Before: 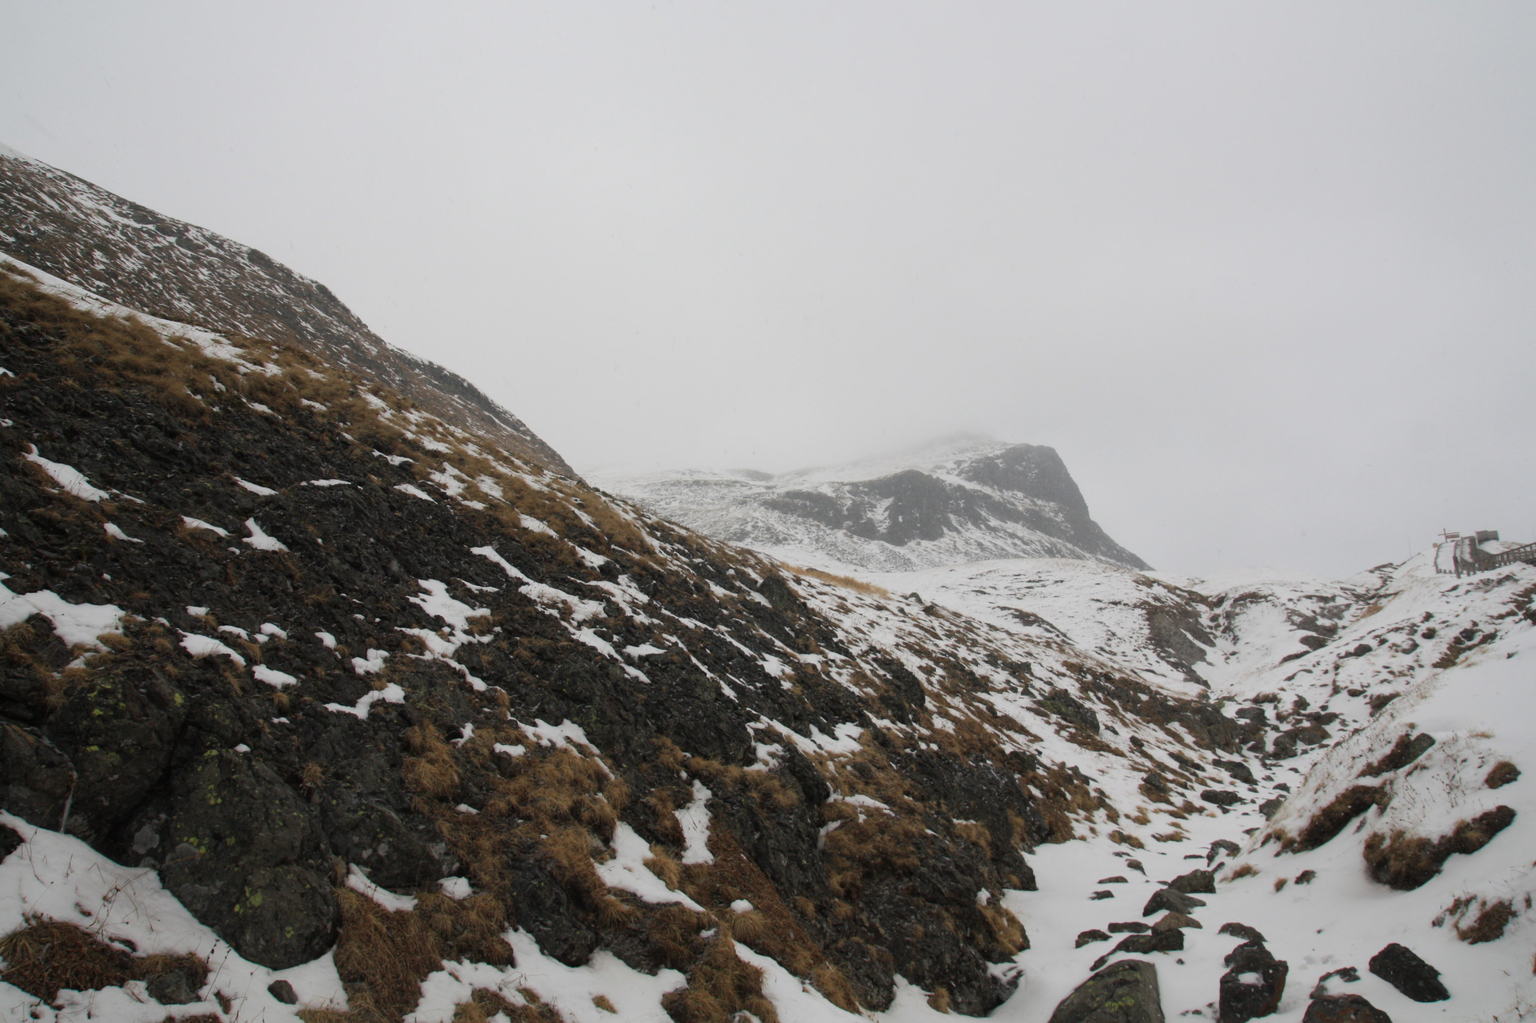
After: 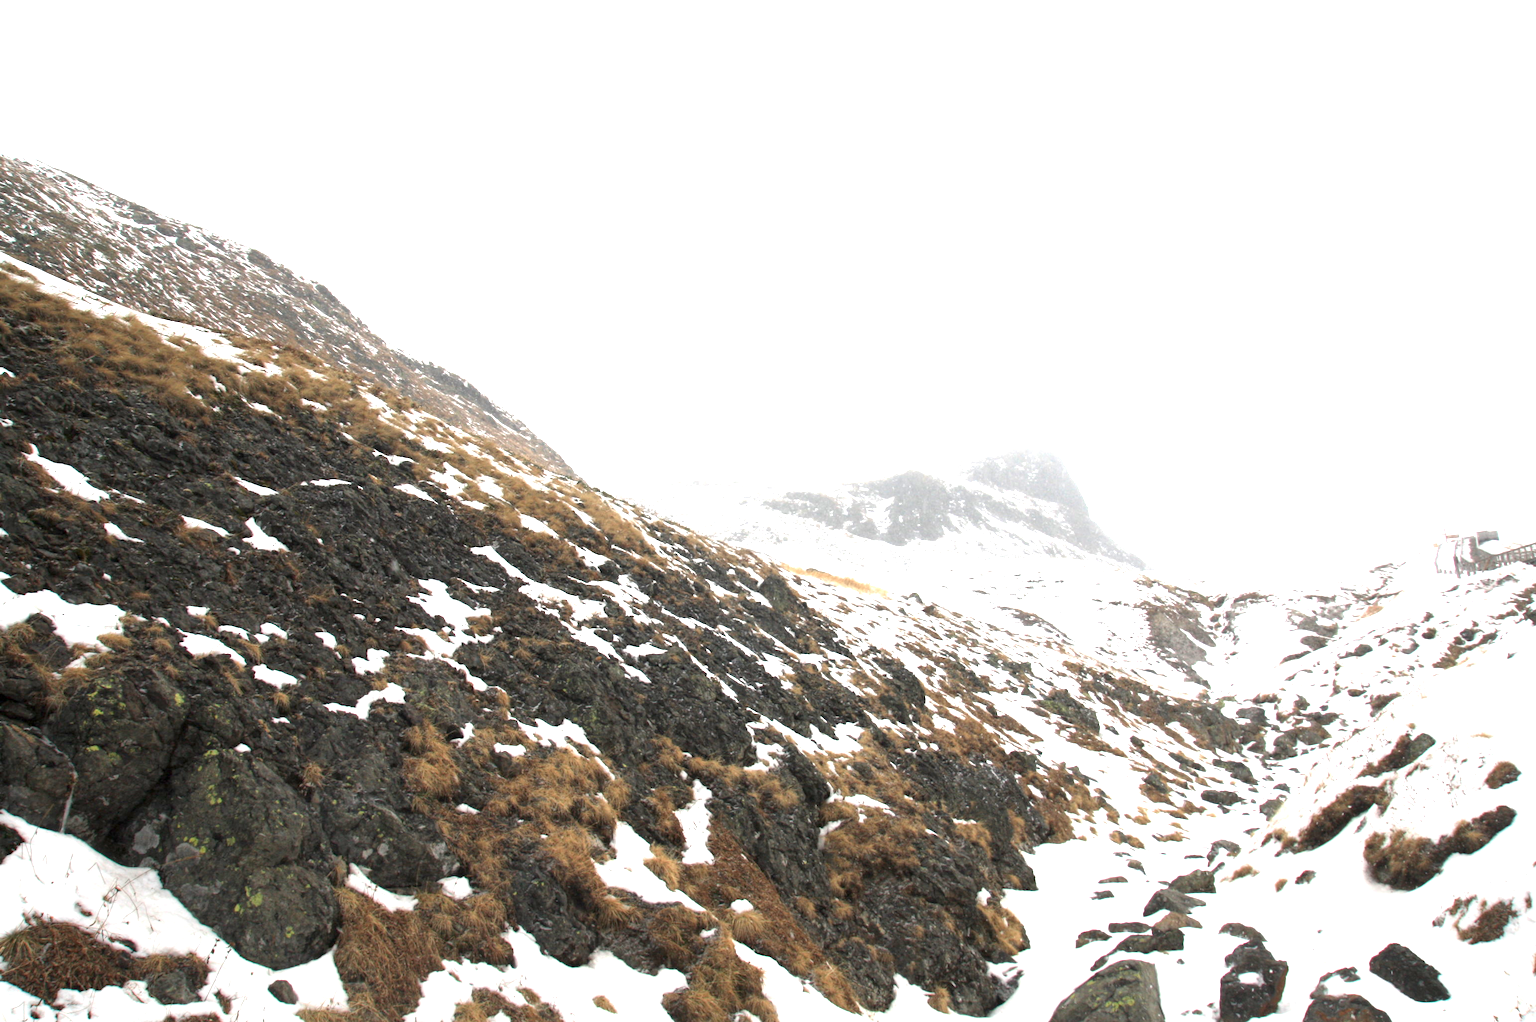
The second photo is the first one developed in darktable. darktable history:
exposure: black level correction 0.001, exposure 1.86 EV, compensate exposure bias true, compensate highlight preservation false
